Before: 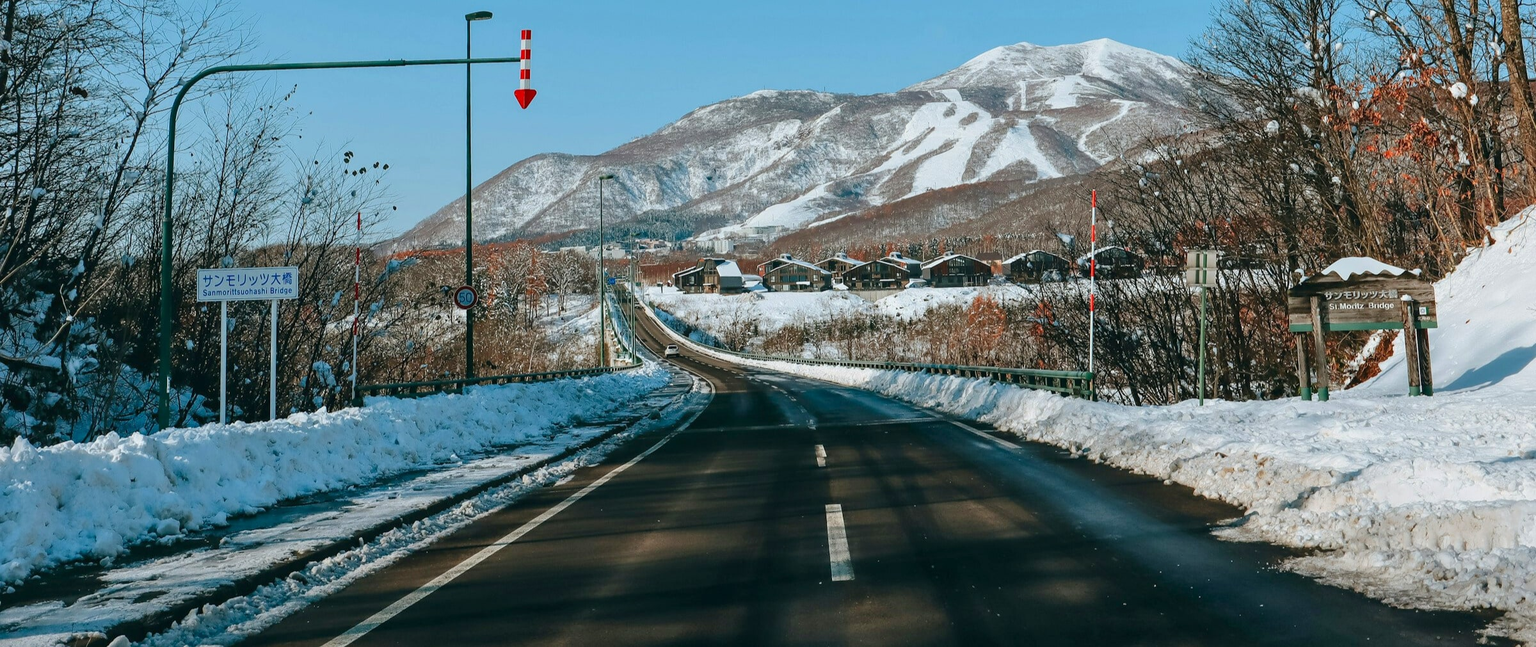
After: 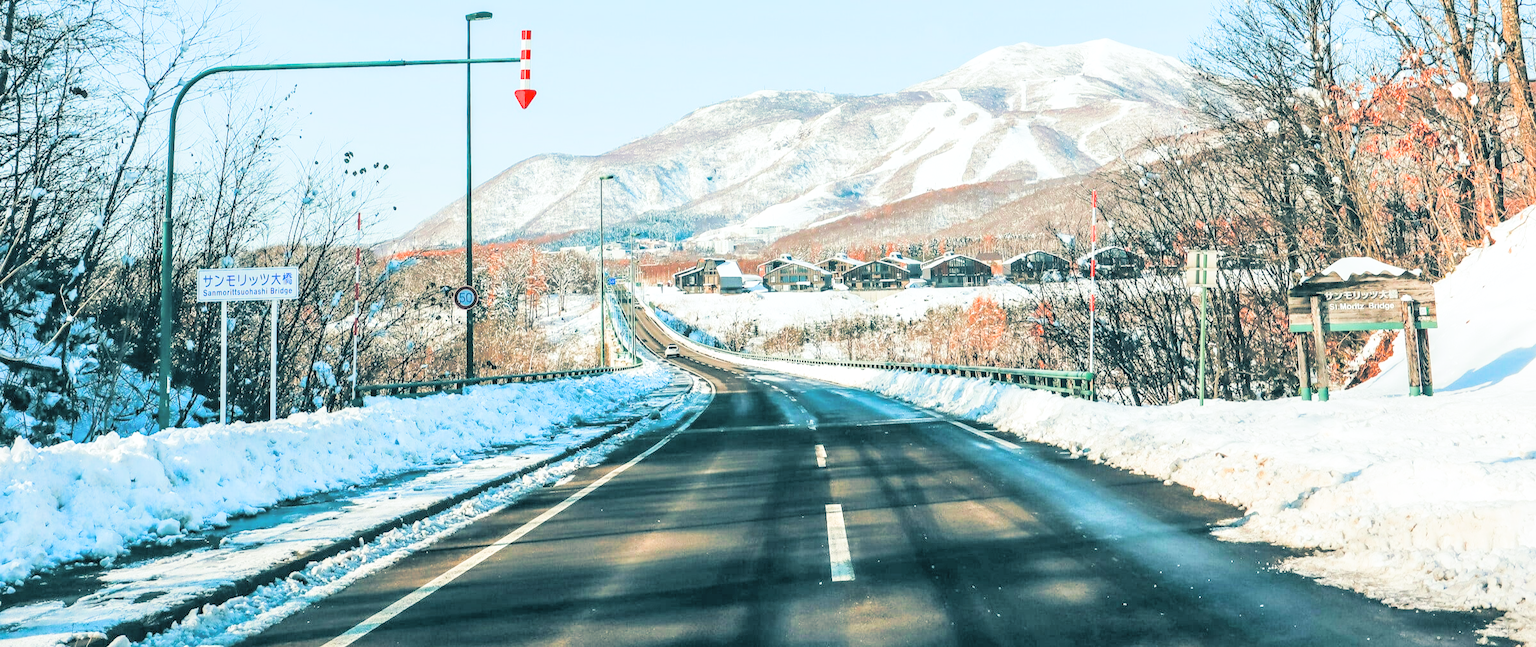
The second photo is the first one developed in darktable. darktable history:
contrast brightness saturation: contrast 0.1, brightness 0.3, saturation 0.14
filmic rgb: black relative exposure -7.65 EV, white relative exposure 4.56 EV, hardness 3.61, contrast 1.05
color balance: on, module defaults
exposure: black level correction 0.001, exposure 1.84 EV, compensate highlight preservation false
split-toning: shadows › hue 205.2°, shadows › saturation 0.43, highlights › hue 54°, highlights › saturation 0.54
local contrast: on, module defaults
